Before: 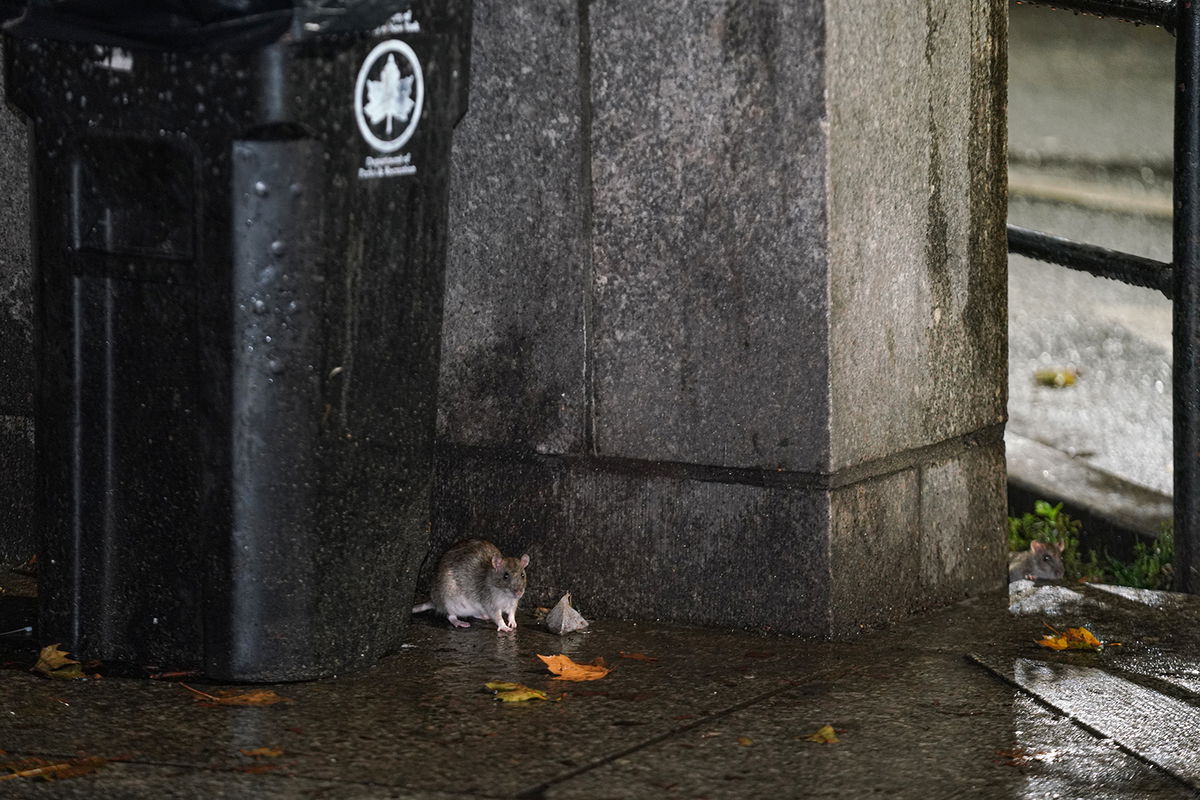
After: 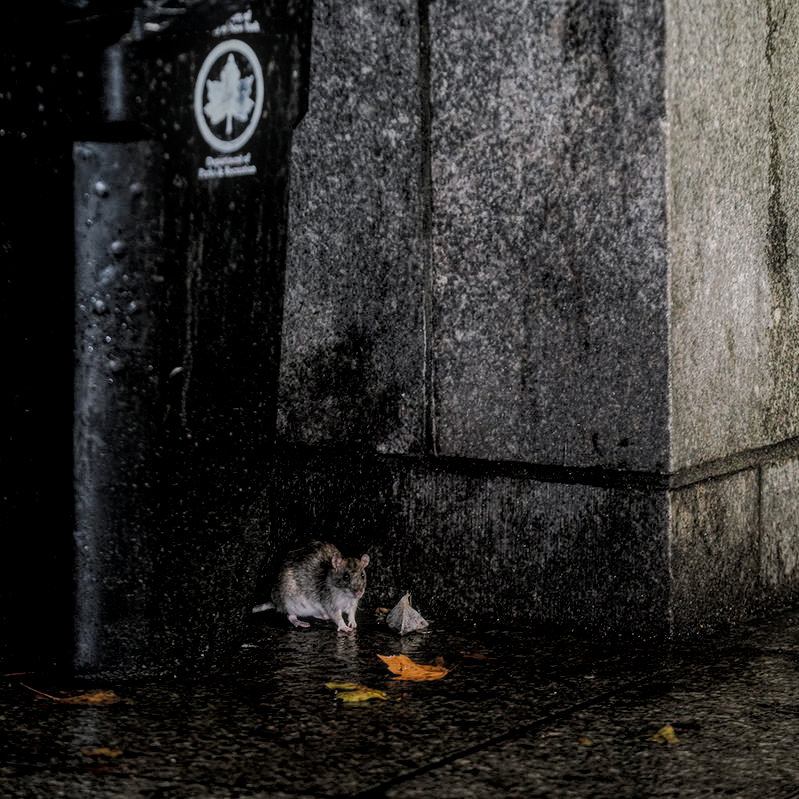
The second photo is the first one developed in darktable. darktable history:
filmic rgb: black relative exposure -5 EV, hardness 2.88, contrast 1.3, highlights saturation mix -30%
white balance: red 0.988, blue 1.017
exposure: black level correction 0, compensate exposure bias true, compensate highlight preservation false
local contrast: highlights 66%, shadows 33%, detail 166%, midtone range 0.2
crop and rotate: left 13.409%, right 19.924%
